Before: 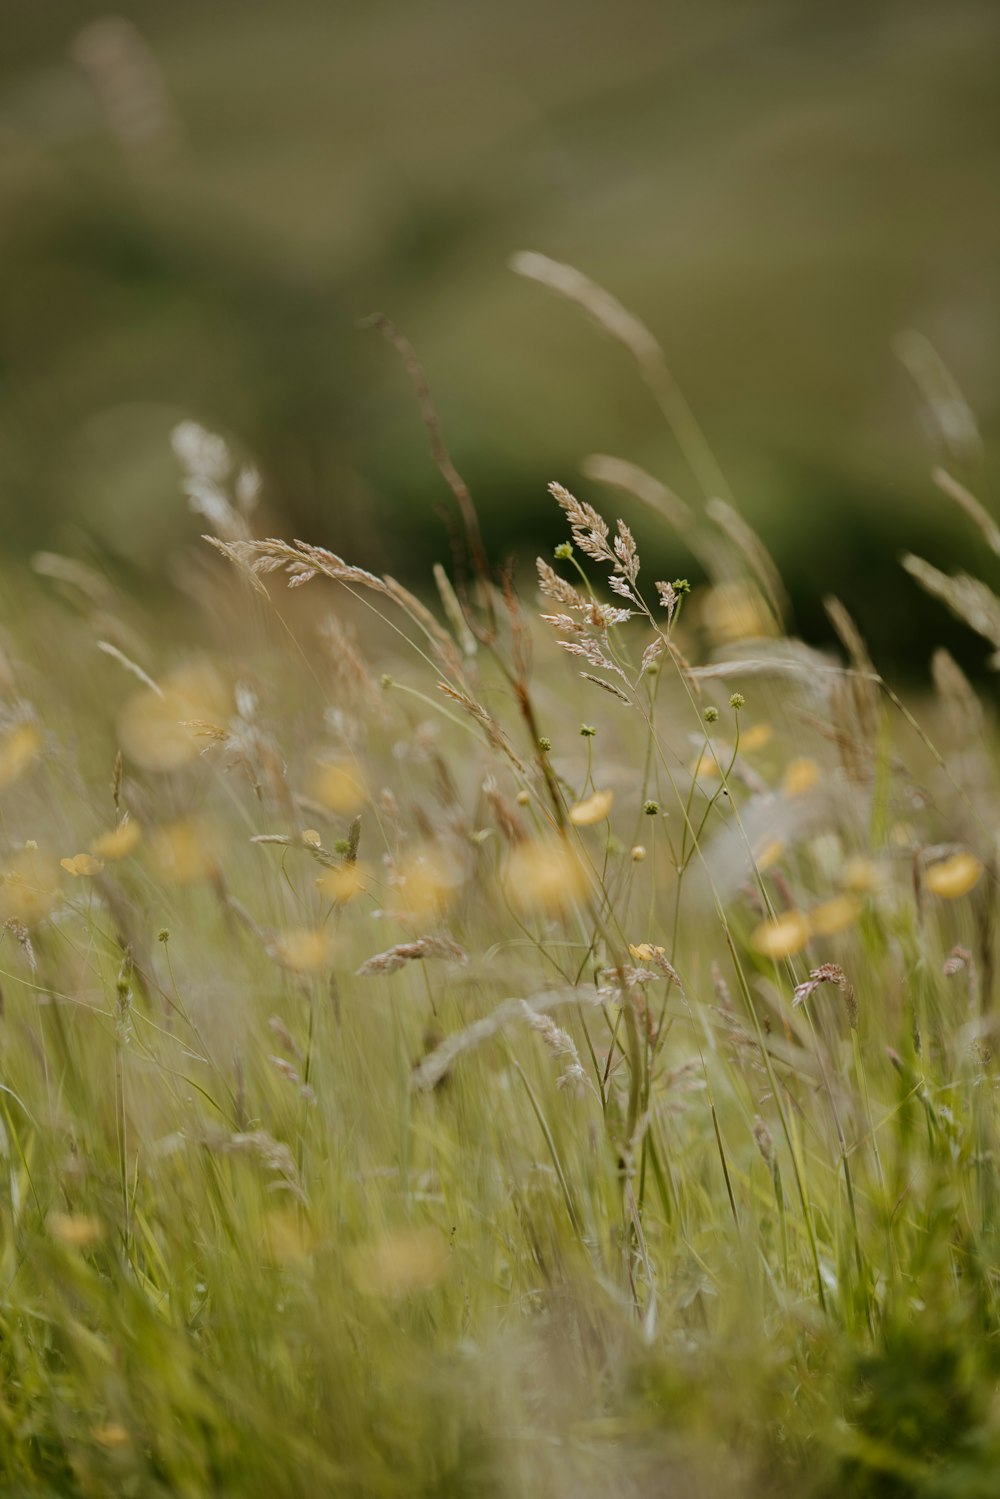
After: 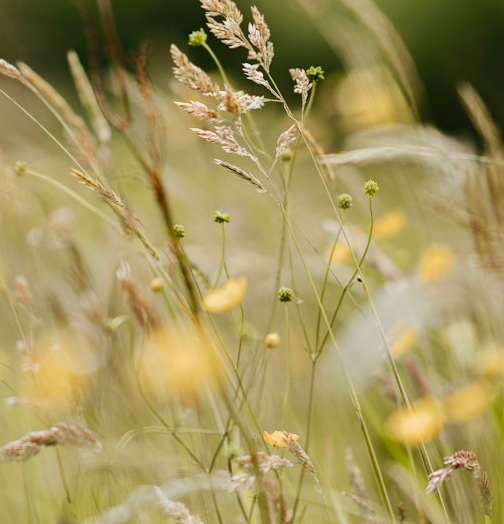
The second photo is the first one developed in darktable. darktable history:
crop: left 36.634%, top 34.244%, right 12.915%, bottom 30.746%
contrast brightness saturation: contrast 0.201, brightness 0.168, saturation 0.219
